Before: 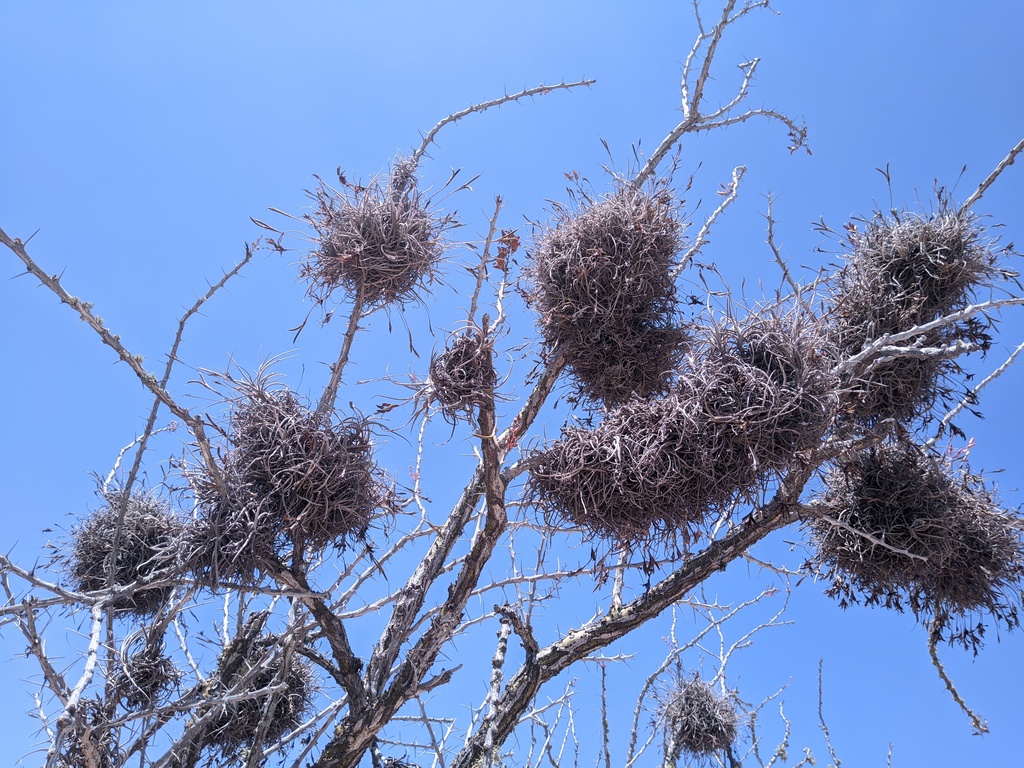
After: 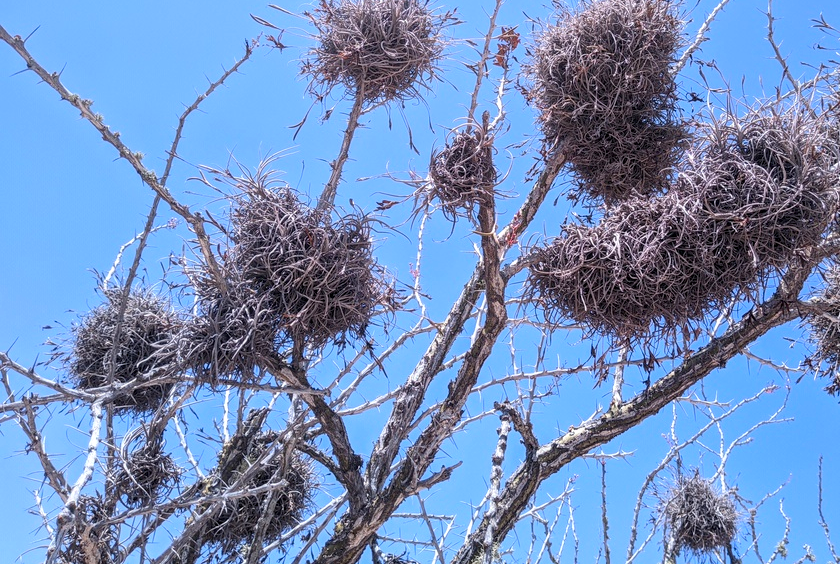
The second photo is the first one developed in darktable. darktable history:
crop: top 26.531%, right 17.959%
contrast brightness saturation: contrast 0.07, brightness 0.08, saturation 0.18
tone equalizer: on, module defaults
vibrance: on, module defaults
local contrast: on, module defaults
